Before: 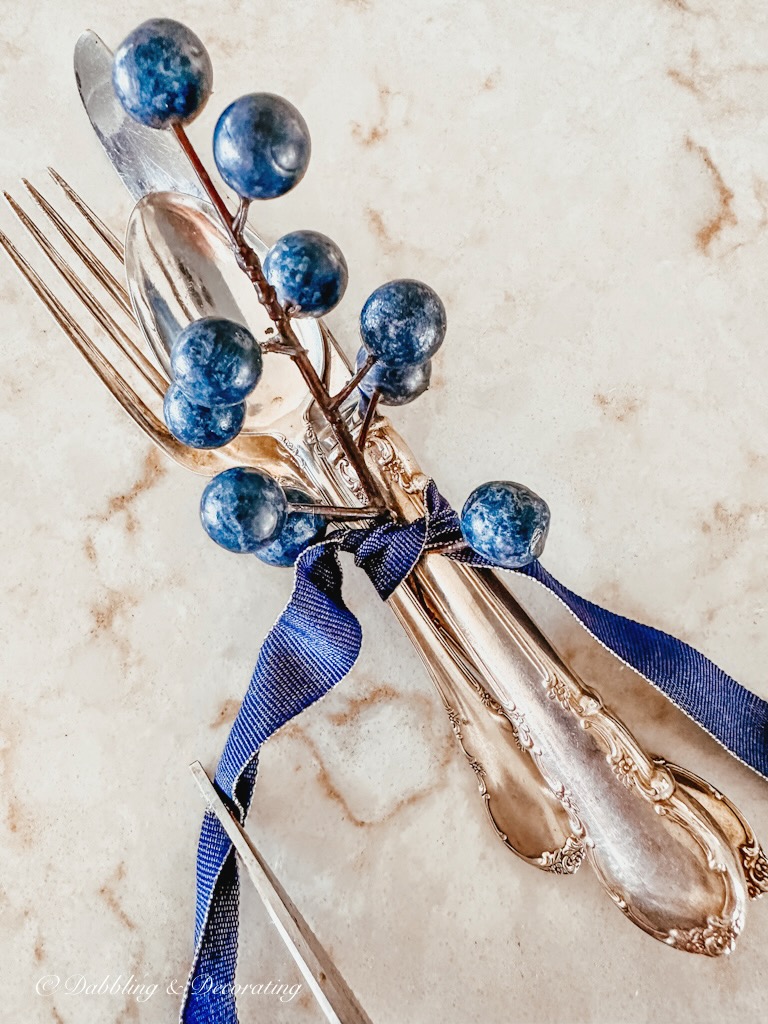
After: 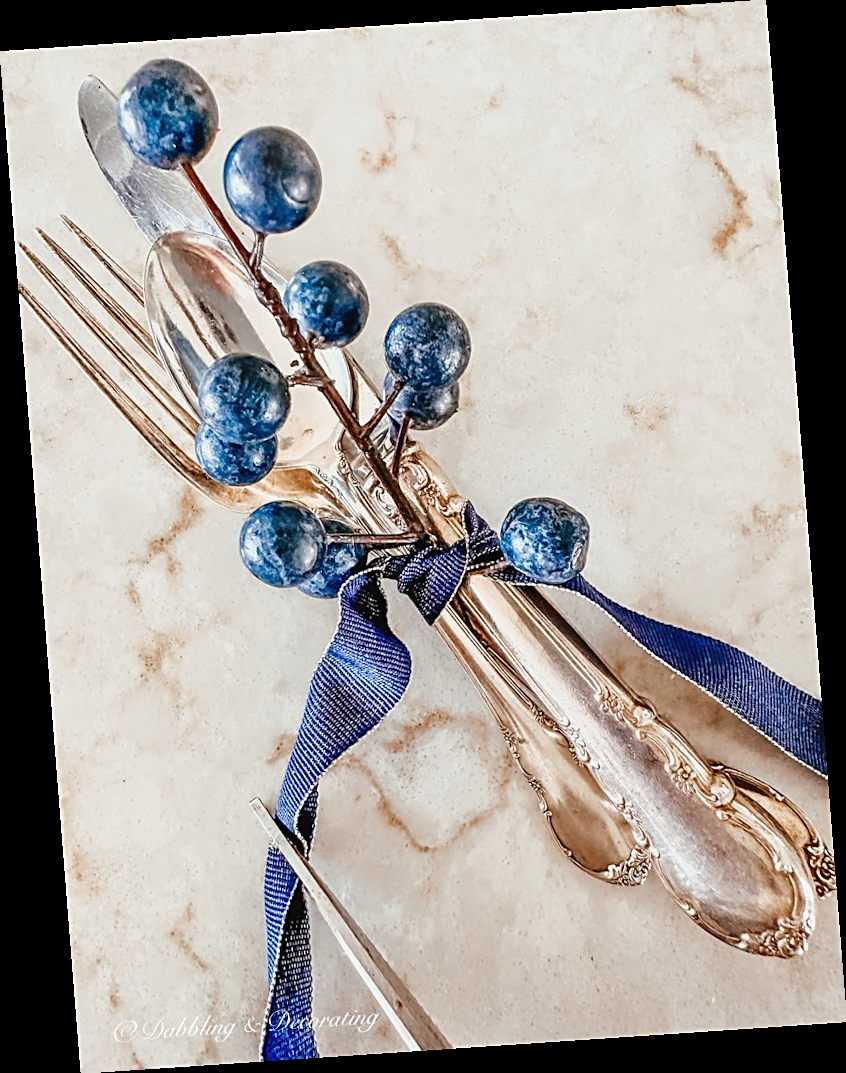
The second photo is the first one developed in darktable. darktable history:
rotate and perspective: rotation -4.2°, shear 0.006, automatic cropping off
sharpen: on, module defaults
